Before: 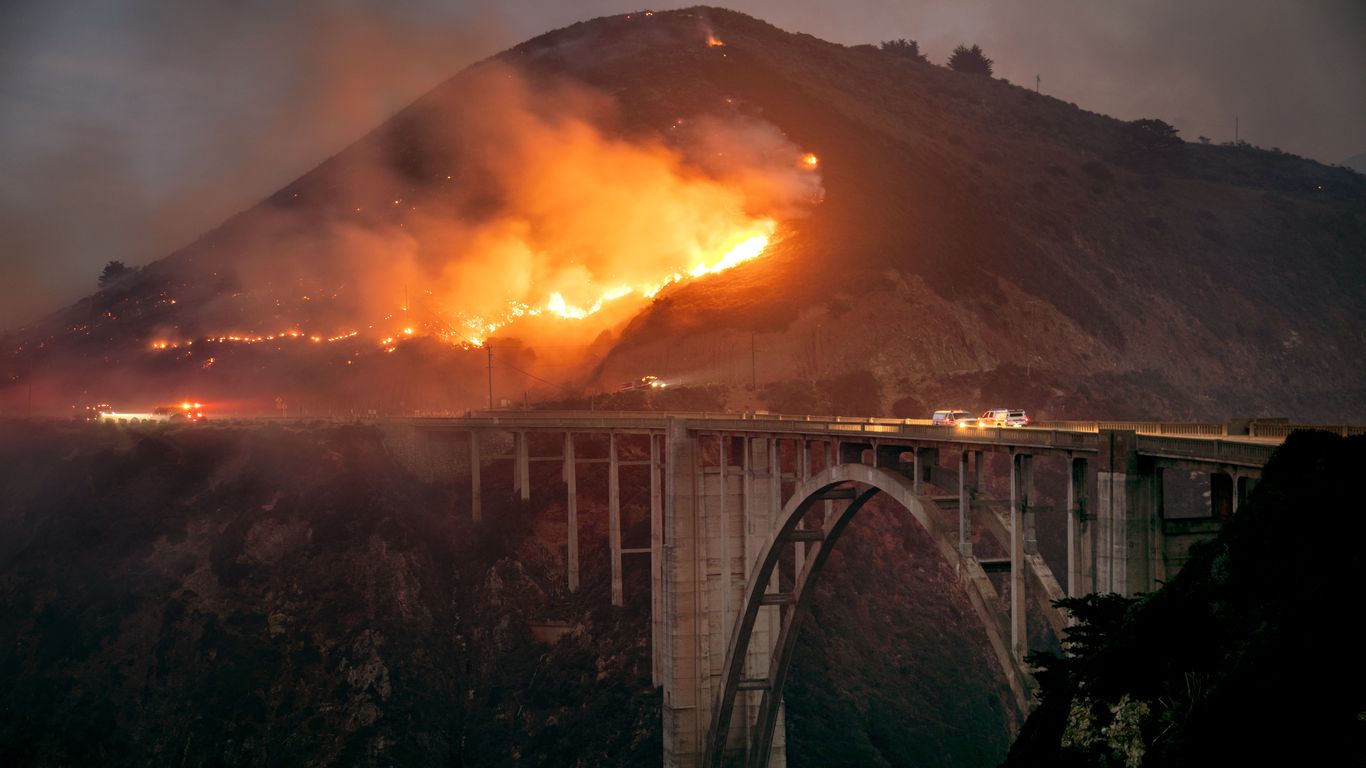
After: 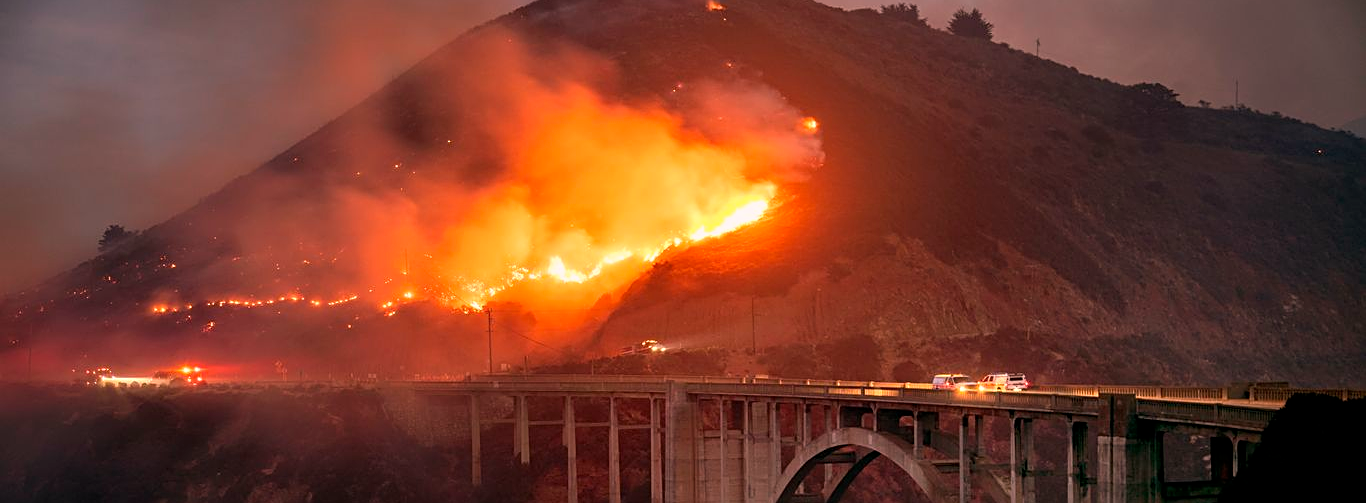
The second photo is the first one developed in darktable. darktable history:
sharpen: on, module defaults
crop and rotate: top 4.765%, bottom 29.637%
color correction: highlights a* 12.42, highlights b* 5.62
